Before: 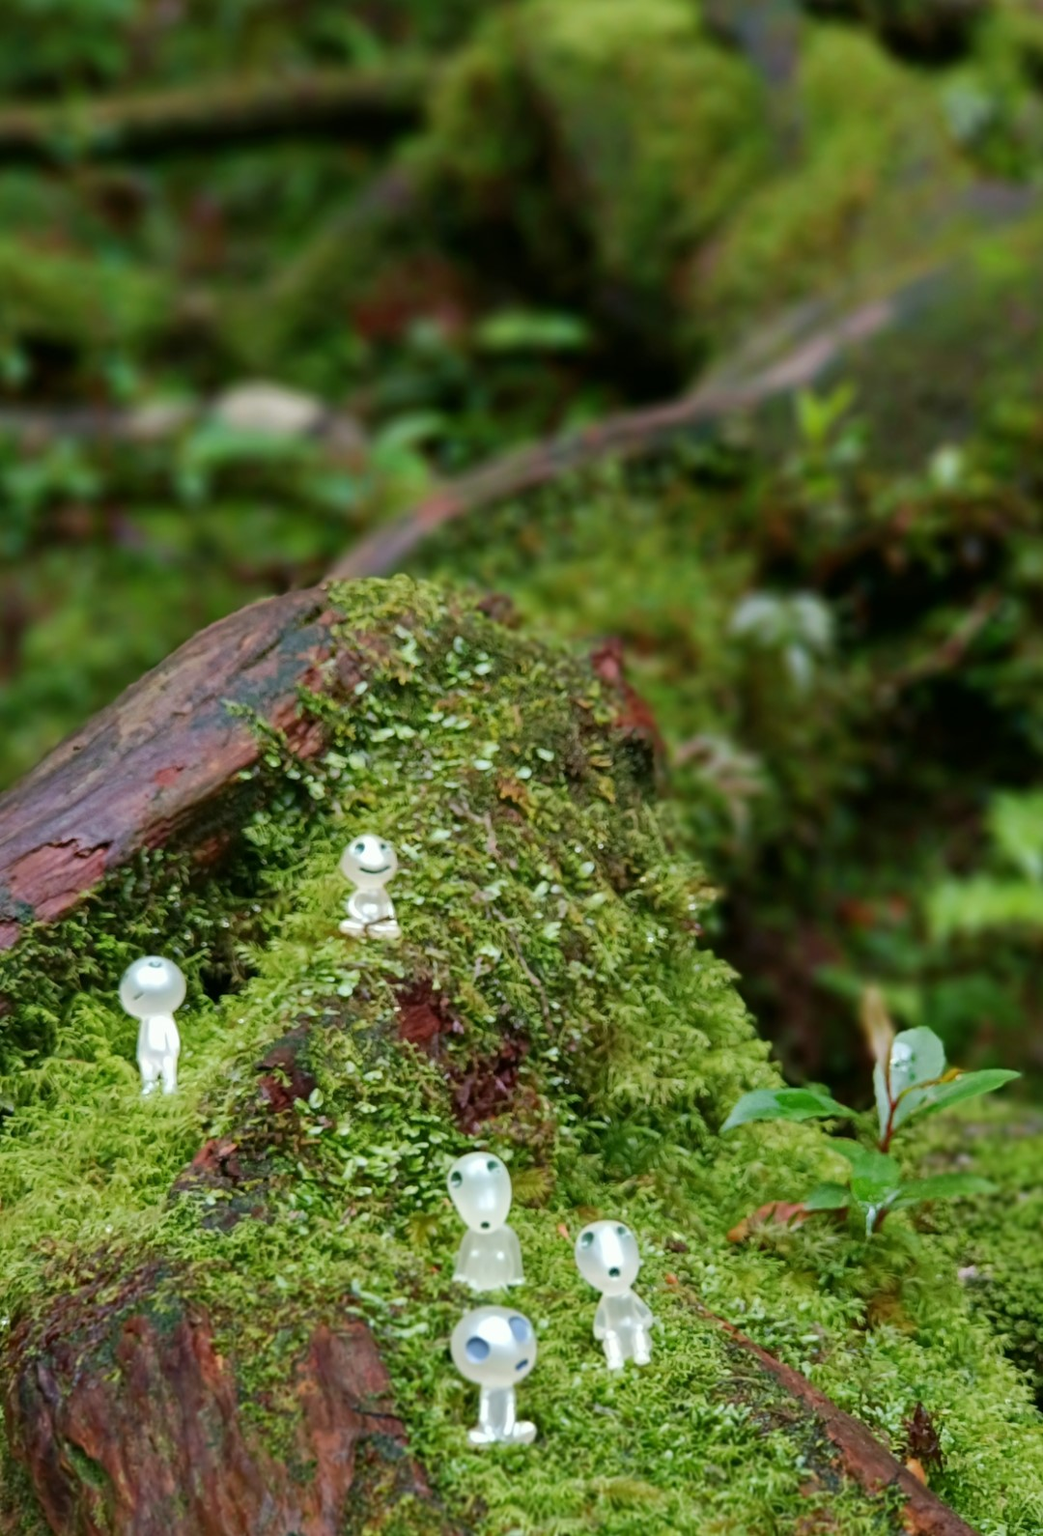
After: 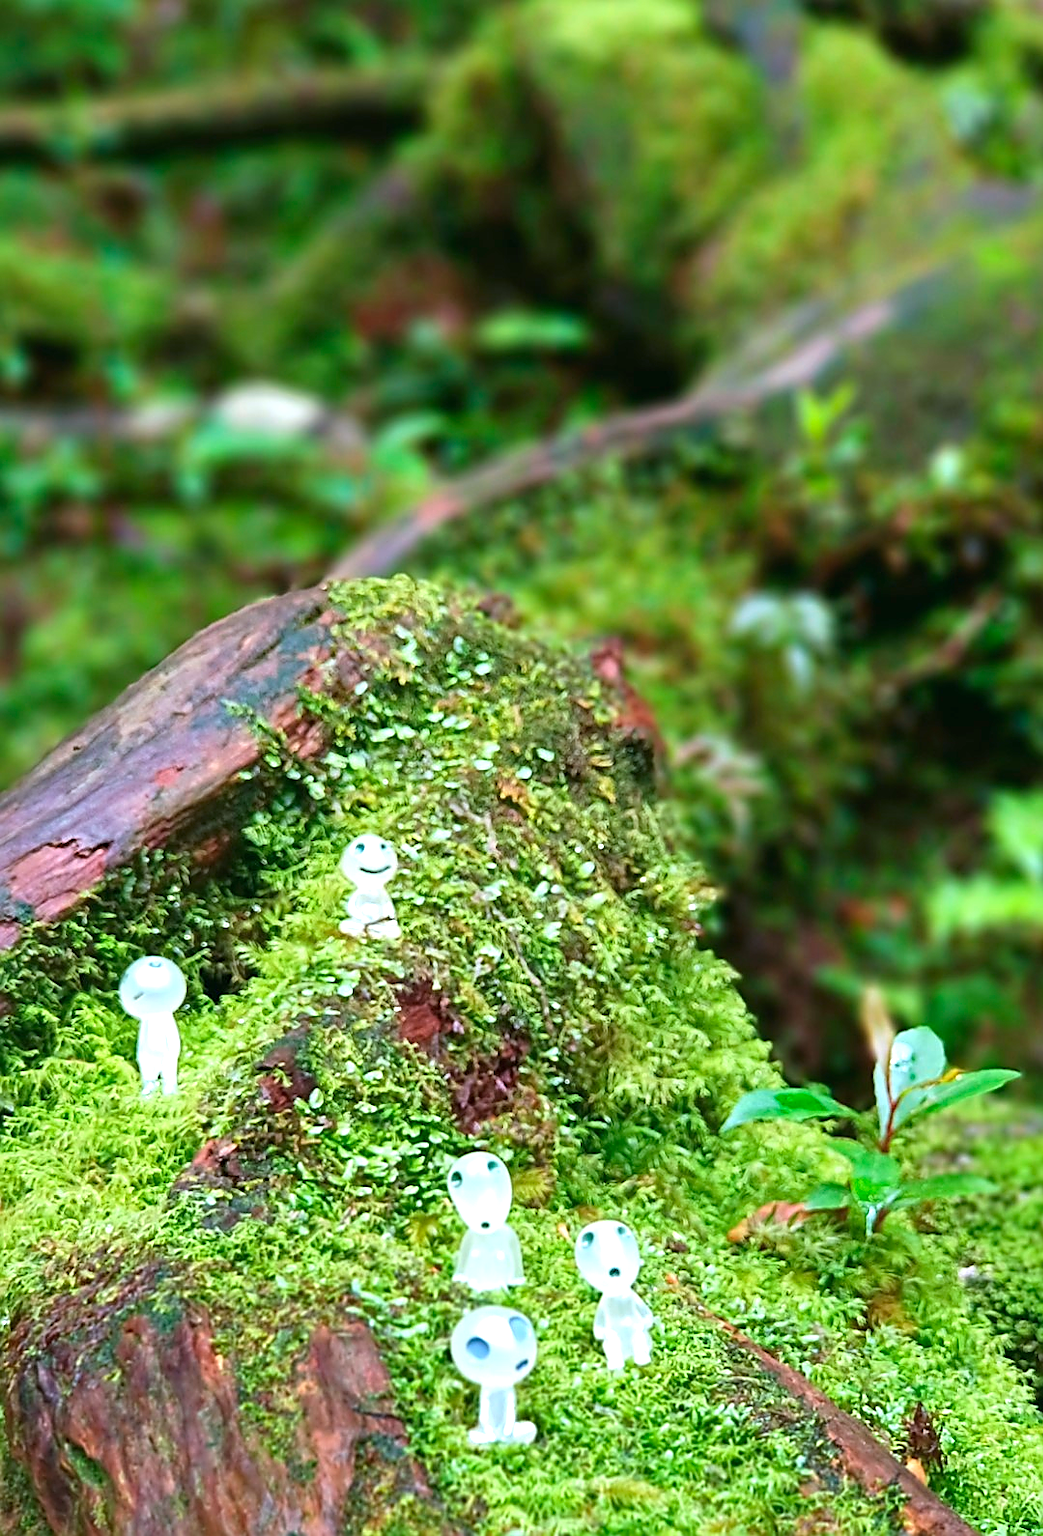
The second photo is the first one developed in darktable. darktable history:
sharpen: radius 1.4, amount 1.25, threshold 0.7
color calibration: x 0.37, y 0.382, temperature 4313.32 K
exposure: black level correction -0.001, exposure 0.9 EV, compensate exposure bias true, compensate highlight preservation false
color zones: curves: ch0 [(0, 0.558) (0.143, 0.559) (0.286, 0.529) (0.429, 0.505) (0.571, 0.5) (0.714, 0.5) (0.857, 0.5) (1, 0.558)]; ch1 [(0, 0.469) (0.01, 0.469) (0.12, 0.446) (0.248, 0.469) (0.5, 0.5) (0.748, 0.5) (0.99, 0.469) (1, 0.469)]
